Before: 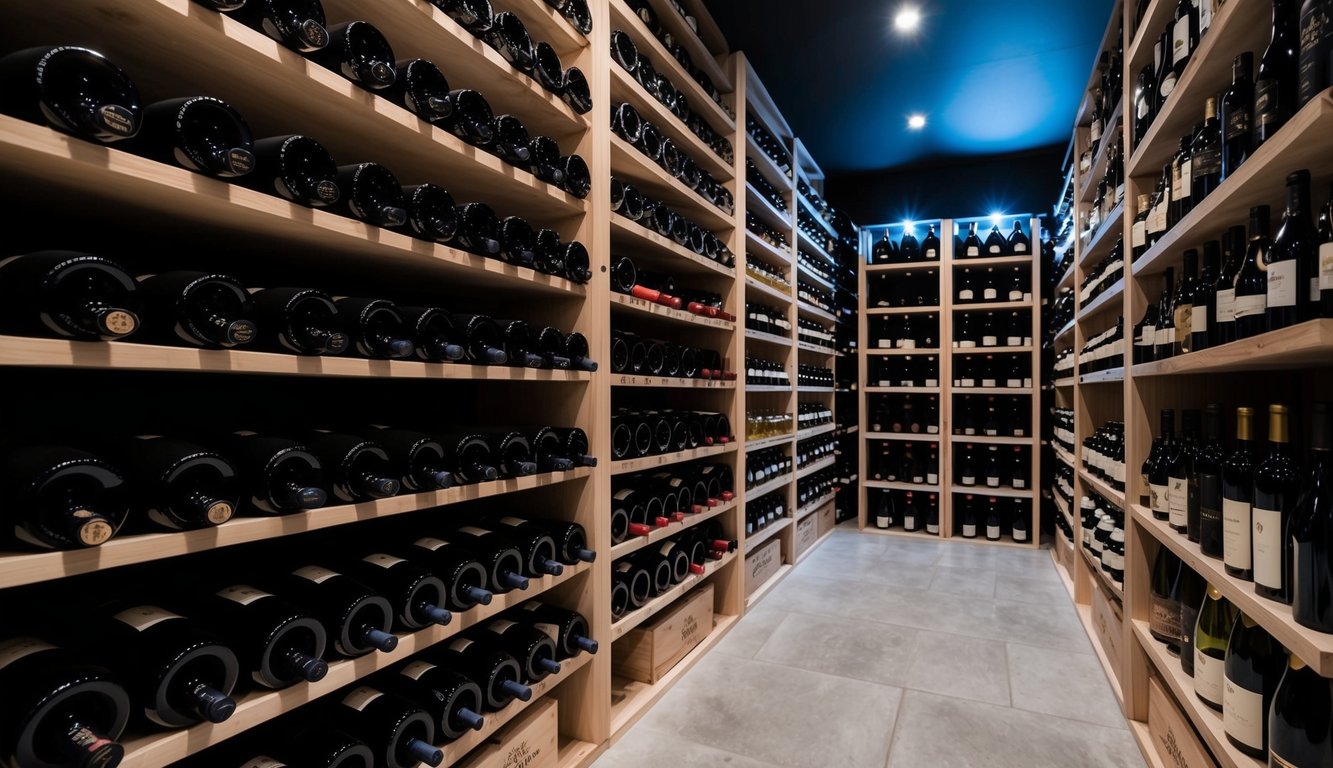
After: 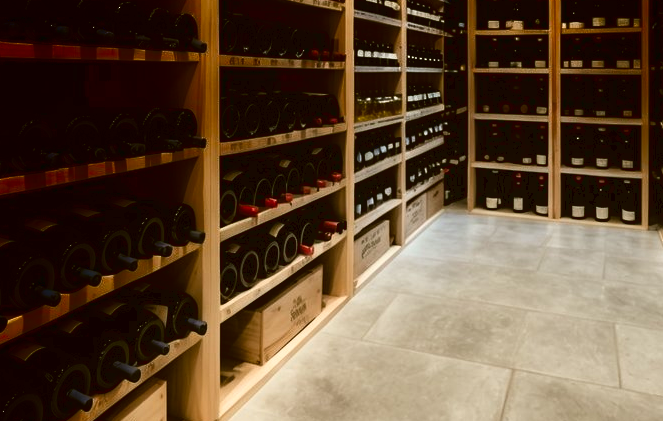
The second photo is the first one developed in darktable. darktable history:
crop: left 29.4%, top 41.603%, right 20.832%, bottom 3.514%
color correction: highlights a* -1.31, highlights b* 10.24, shadows a* 0.799, shadows b* 19.29
shadows and highlights: shadows -86.67, highlights -37.06, soften with gaussian
tone curve: curves: ch0 [(0, 0) (0.003, 0.047) (0.011, 0.047) (0.025, 0.047) (0.044, 0.049) (0.069, 0.051) (0.1, 0.062) (0.136, 0.086) (0.177, 0.125) (0.224, 0.178) (0.277, 0.246) (0.335, 0.324) (0.399, 0.407) (0.468, 0.48) (0.543, 0.57) (0.623, 0.675) (0.709, 0.772) (0.801, 0.876) (0.898, 0.963) (1, 1)], color space Lab, linked channels, preserve colors none
exposure: exposure 0.125 EV, compensate highlight preservation false
